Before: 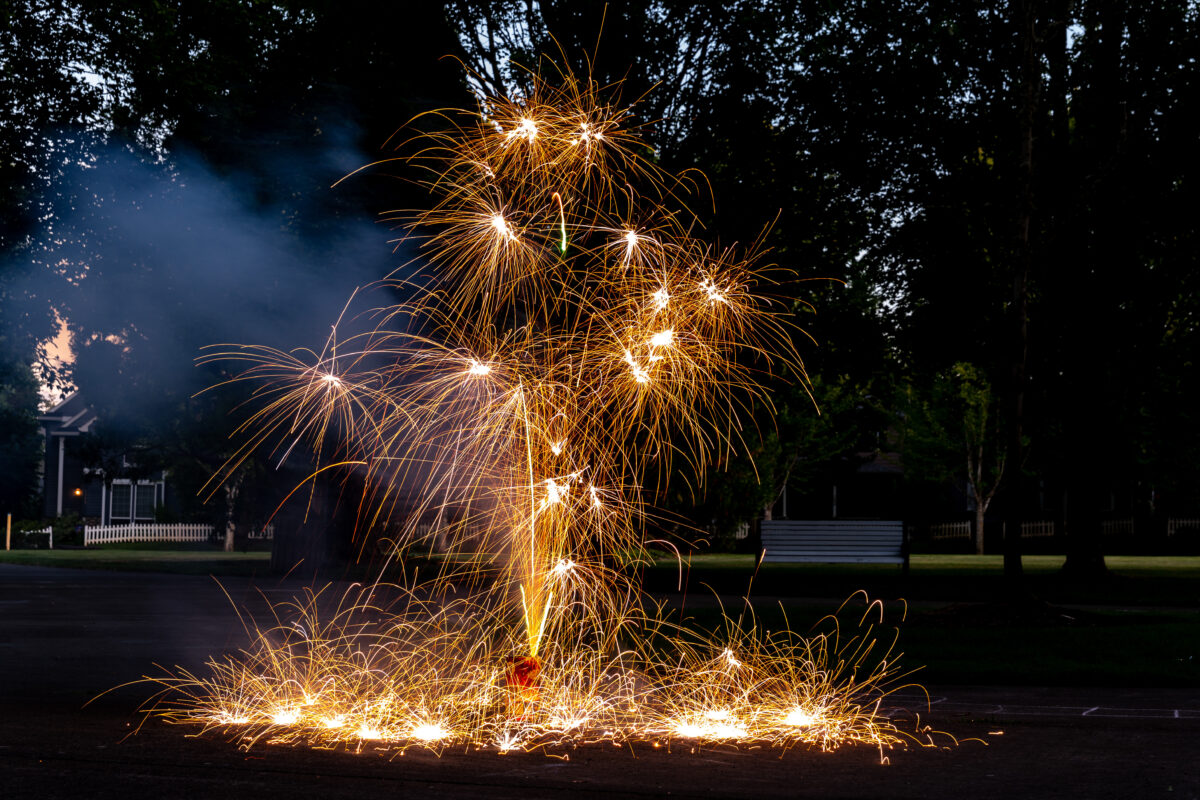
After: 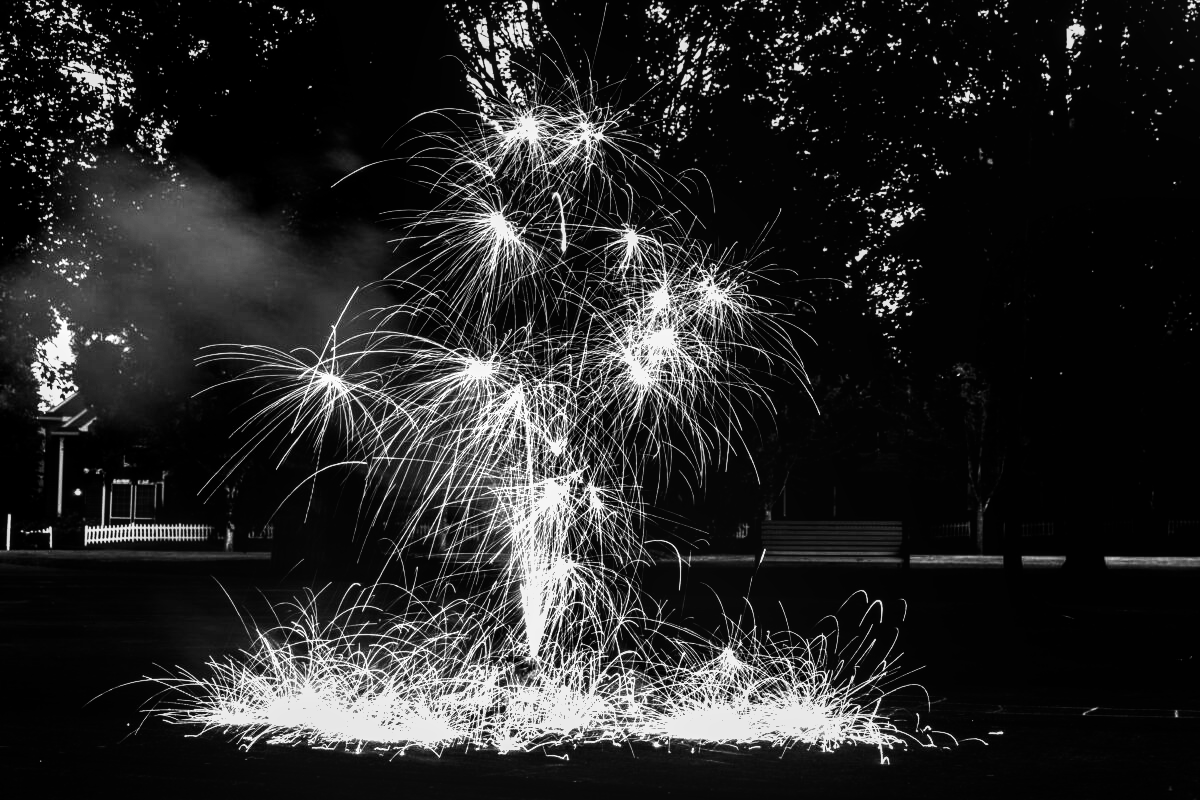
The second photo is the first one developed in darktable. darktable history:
contrast brightness saturation: contrast -0.03, brightness -0.59, saturation -1
graduated density: hue 238.83°, saturation 50%
exposure: black level correction 0, exposure 1.2 EV, compensate exposure bias true, compensate highlight preservation false
tone equalizer: -8 EV -0.75 EV, -7 EV -0.7 EV, -6 EV -0.6 EV, -5 EV -0.4 EV, -3 EV 0.4 EV, -2 EV 0.6 EV, -1 EV 0.7 EV, +0 EV 0.75 EV, edges refinement/feathering 500, mask exposure compensation -1.57 EV, preserve details no
local contrast: on, module defaults
white balance: red 0.983, blue 1.036
shadows and highlights: low approximation 0.01, soften with gaussian
